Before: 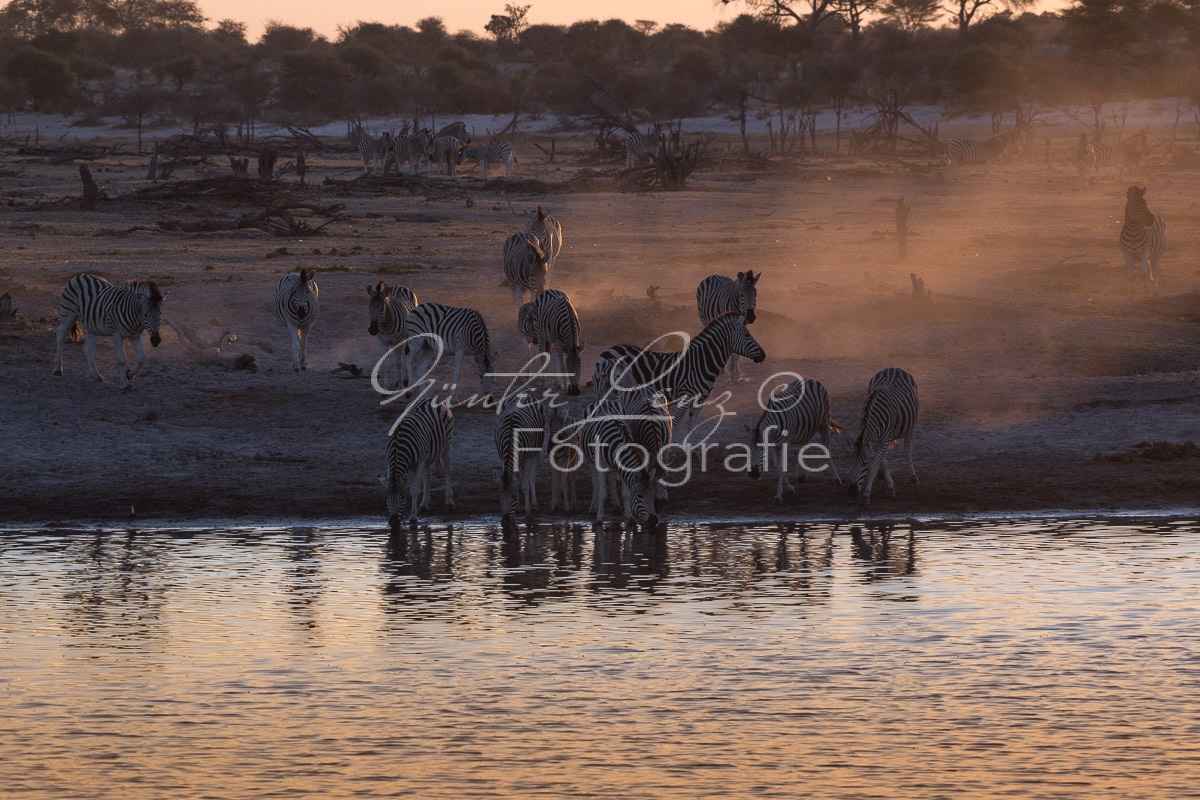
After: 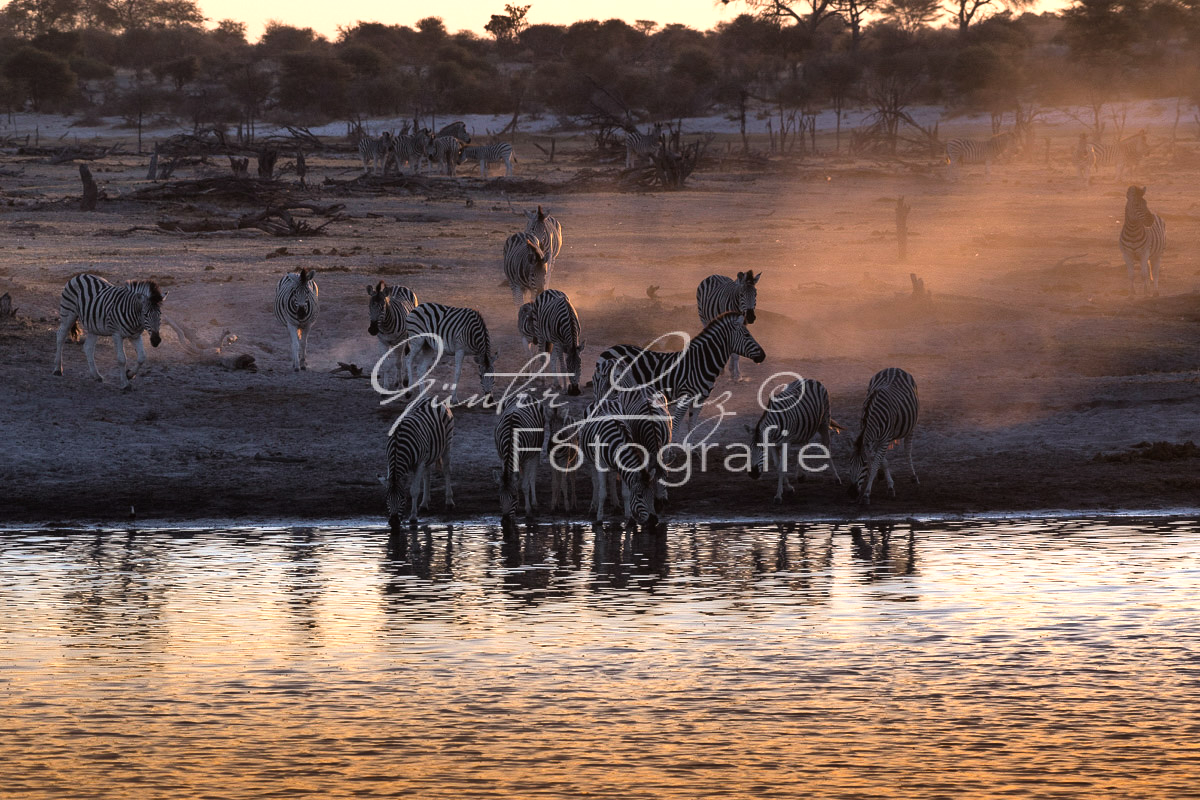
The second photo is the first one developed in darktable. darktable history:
shadows and highlights: shadows 79.63, white point adjustment -9.01, highlights -61.19, soften with gaussian
tone equalizer: -8 EV -1.11 EV, -7 EV -0.996 EV, -6 EV -0.862 EV, -5 EV -0.555 EV, -3 EV 0.556 EV, -2 EV 0.877 EV, -1 EV 0.999 EV, +0 EV 1.05 EV
